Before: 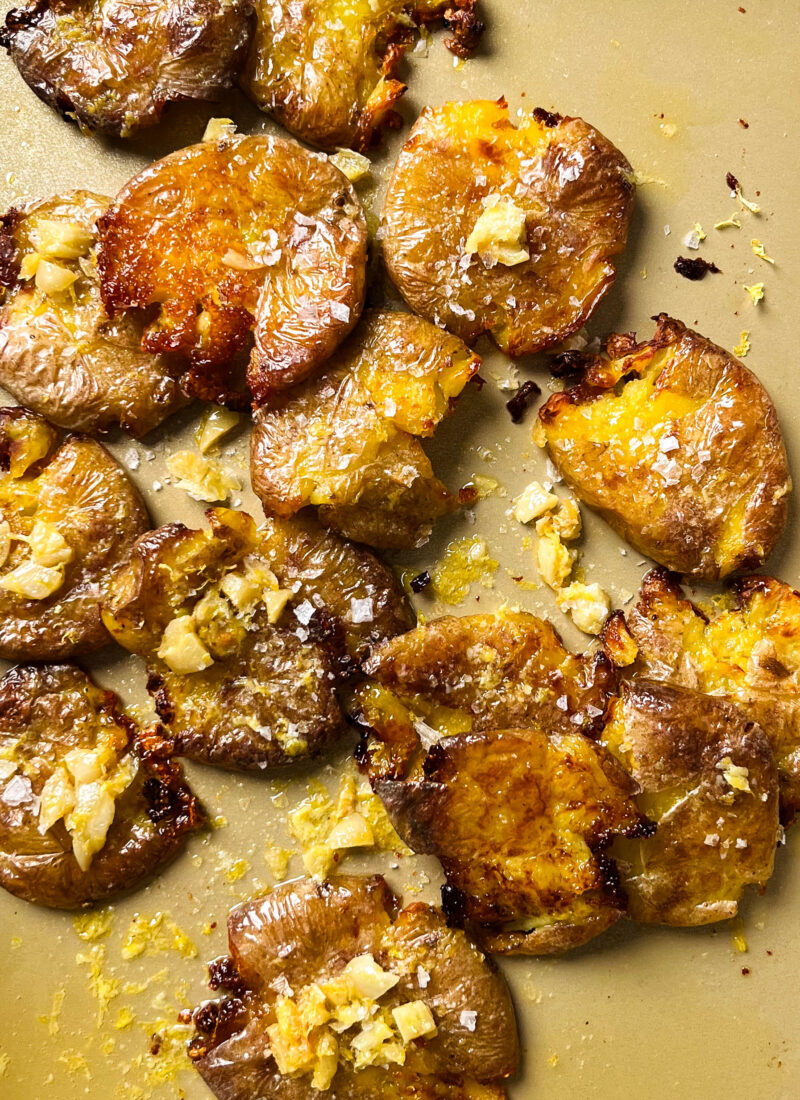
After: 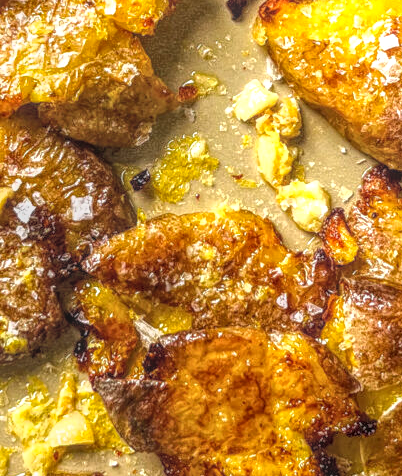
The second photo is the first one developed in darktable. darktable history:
exposure: exposure 0.564 EV, compensate highlight preservation false
local contrast: highlights 20%, shadows 30%, detail 200%, midtone range 0.2
crop: left 35.03%, top 36.625%, right 14.663%, bottom 20.057%
